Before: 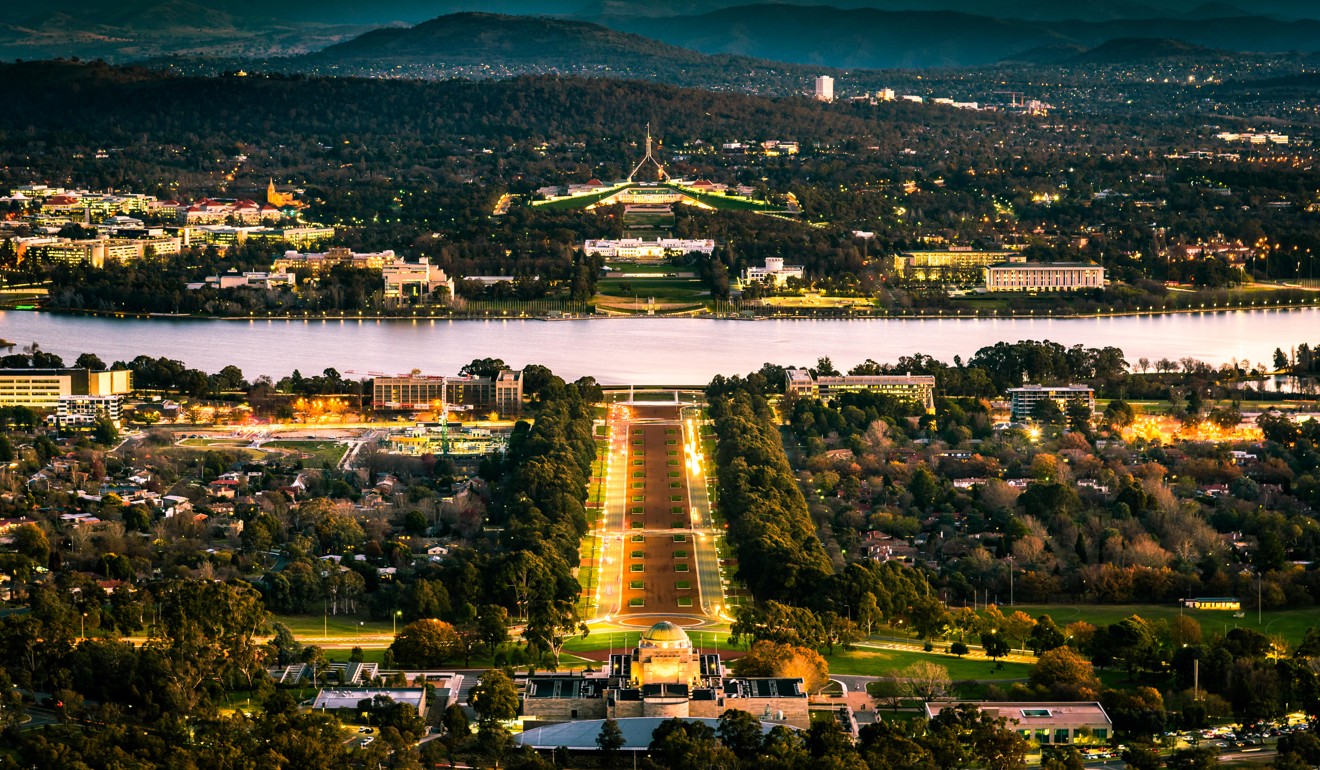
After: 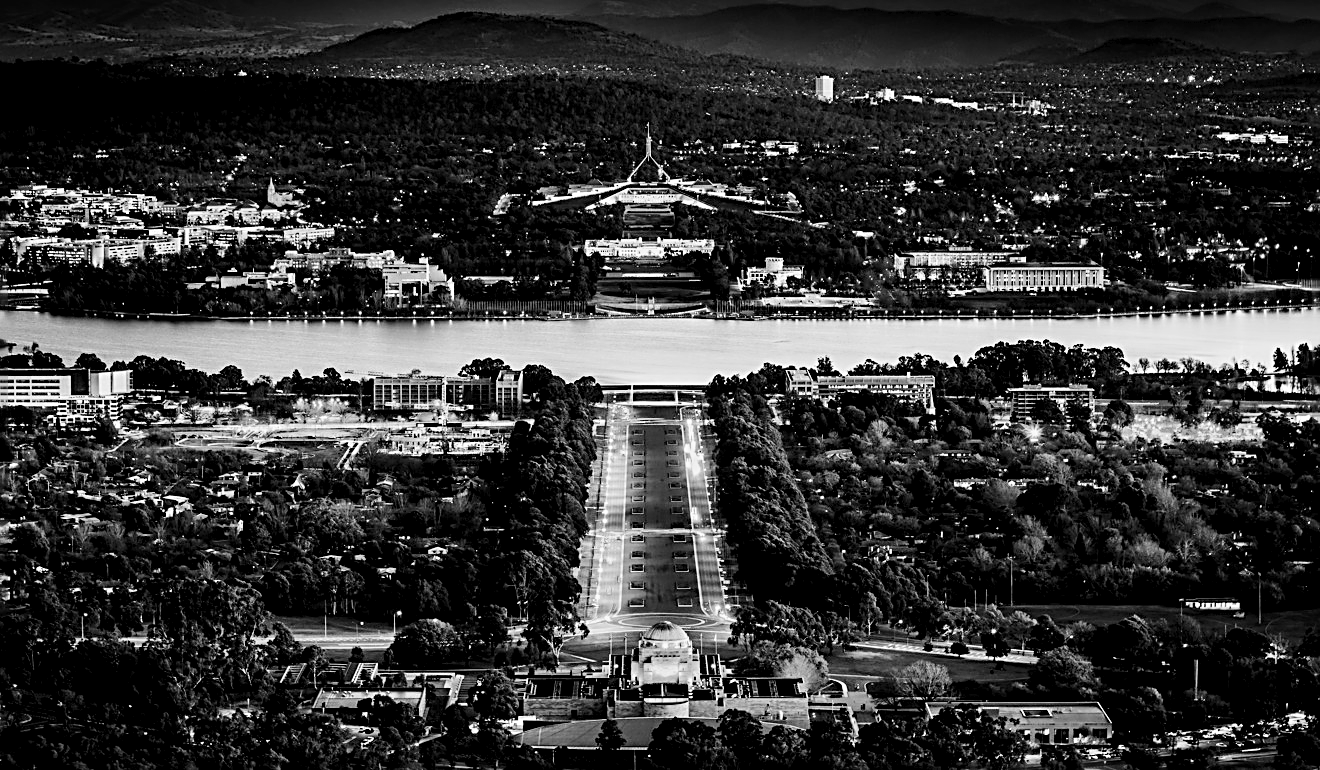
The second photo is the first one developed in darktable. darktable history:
sharpen: radius 3.025, amount 0.757
tone curve: curves: ch0 [(0, 0) (0.003, 0.015) (0.011, 0.019) (0.025, 0.026) (0.044, 0.041) (0.069, 0.057) (0.1, 0.085) (0.136, 0.116) (0.177, 0.158) (0.224, 0.215) (0.277, 0.286) (0.335, 0.367) (0.399, 0.452) (0.468, 0.534) (0.543, 0.612) (0.623, 0.698) (0.709, 0.775) (0.801, 0.858) (0.898, 0.928) (1, 1)], preserve colors none
rotate and perspective: automatic cropping off
color contrast: green-magenta contrast 1.69, blue-yellow contrast 1.49
exposure: black level correction -0.036, exposure -0.497 EV, compensate highlight preservation false
rgb levels: levels [[0.034, 0.472, 0.904], [0, 0.5, 1], [0, 0.5, 1]]
tone equalizer: on, module defaults
monochrome: a 32, b 64, size 2.3, highlights 1
